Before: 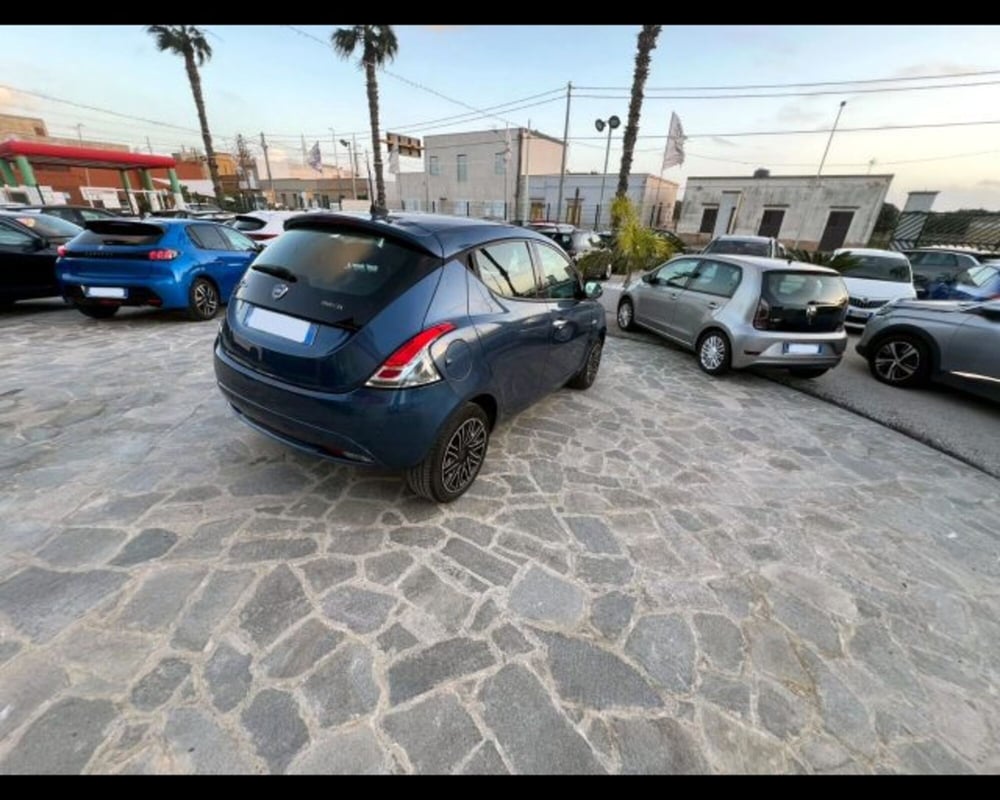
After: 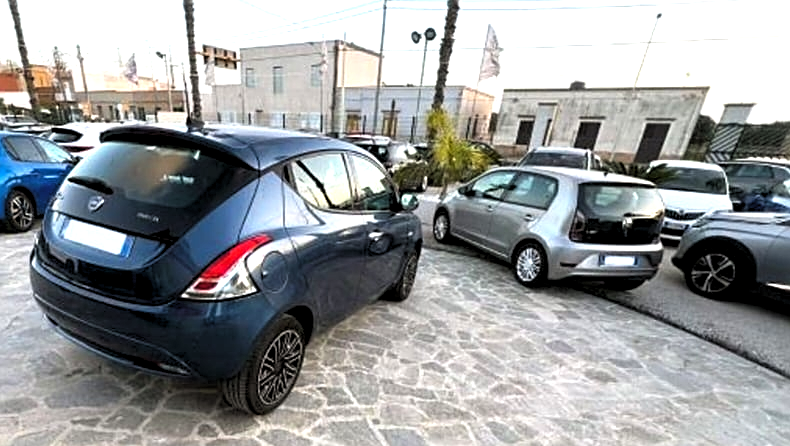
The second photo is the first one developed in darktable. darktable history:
sharpen: on, module defaults
exposure: exposure 0.513 EV, compensate highlight preservation false
crop: left 18.402%, top 11.091%, right 2.548%, bottom 33.107%
levels: levels [0.062, 0.494, 0.925]
